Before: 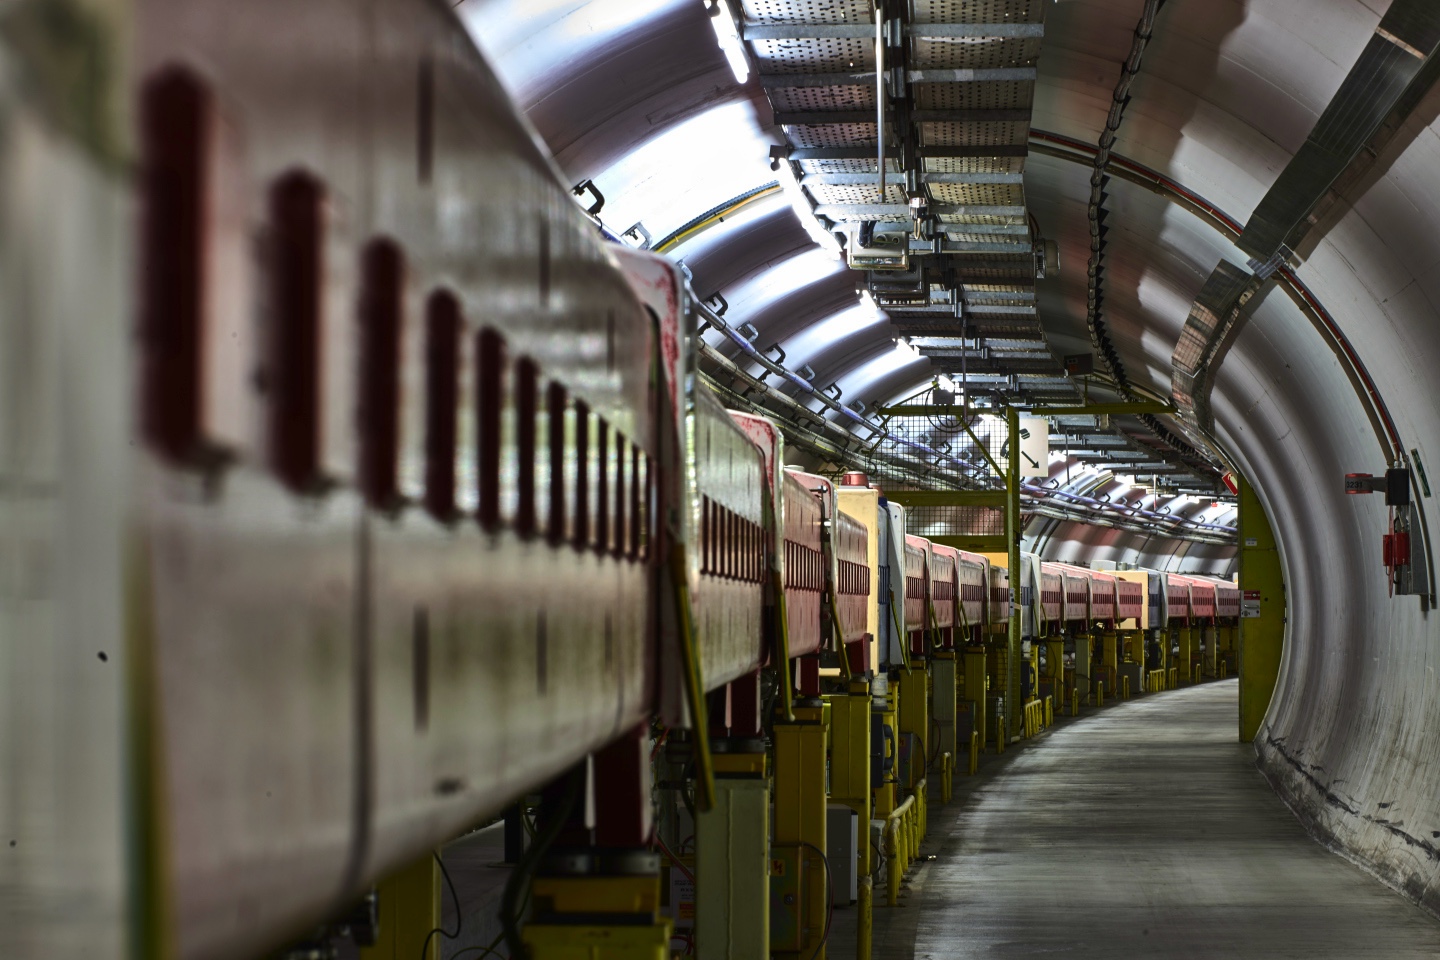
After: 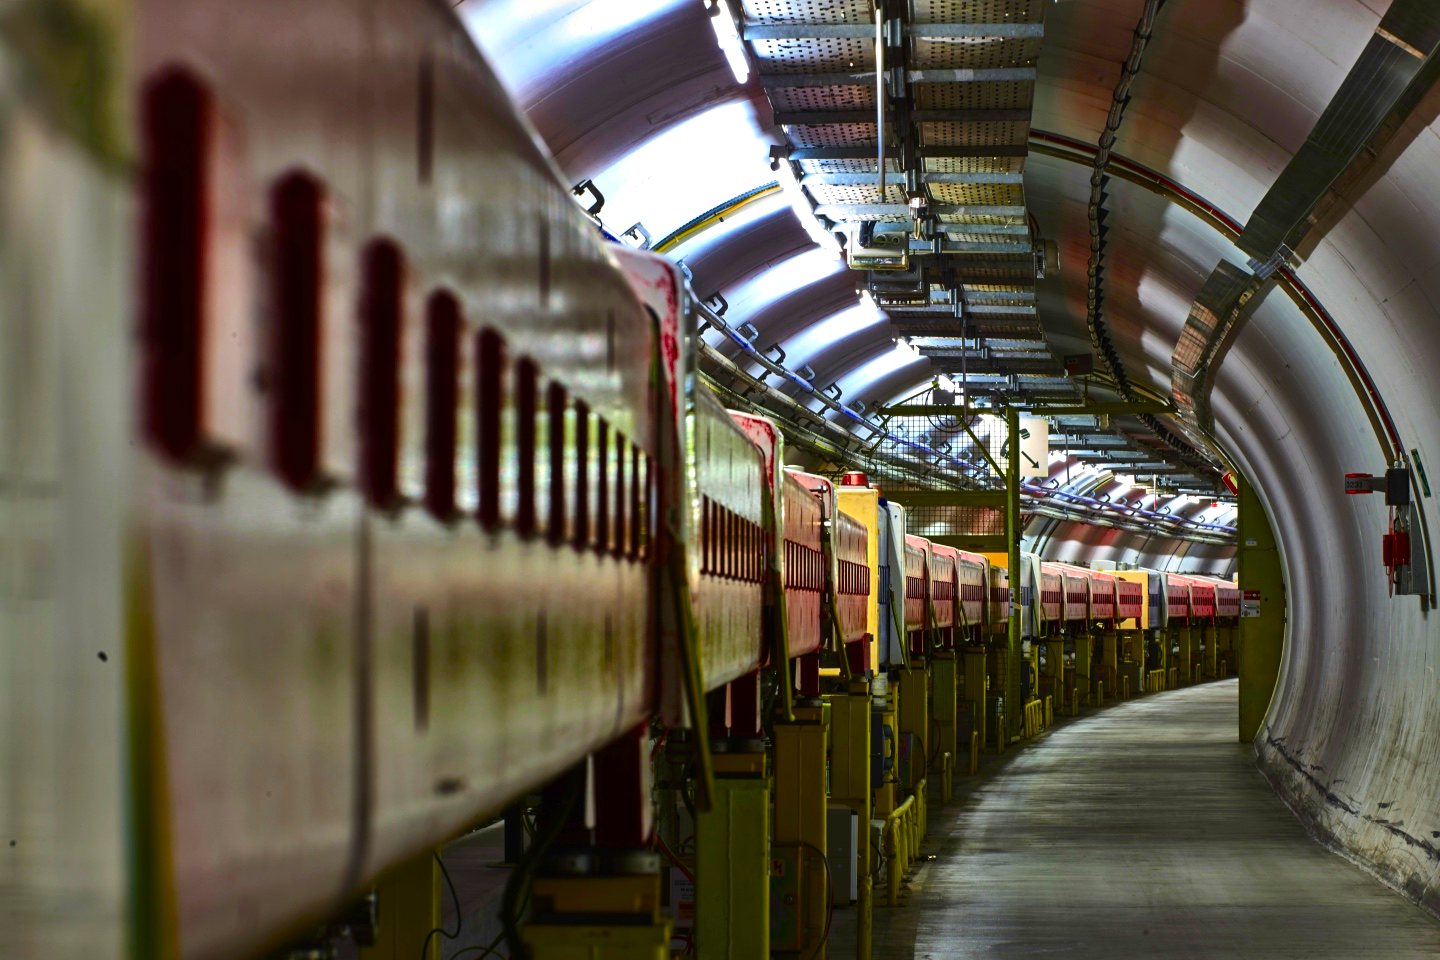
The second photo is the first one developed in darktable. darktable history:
color correction: highlights b* -0.052, saturation 1.34
color balance rgb: highlights gain › luminance 14.908%, perceptual saturation grading › global saturation 29.6%, saturation formula JzAzBz (2021)
